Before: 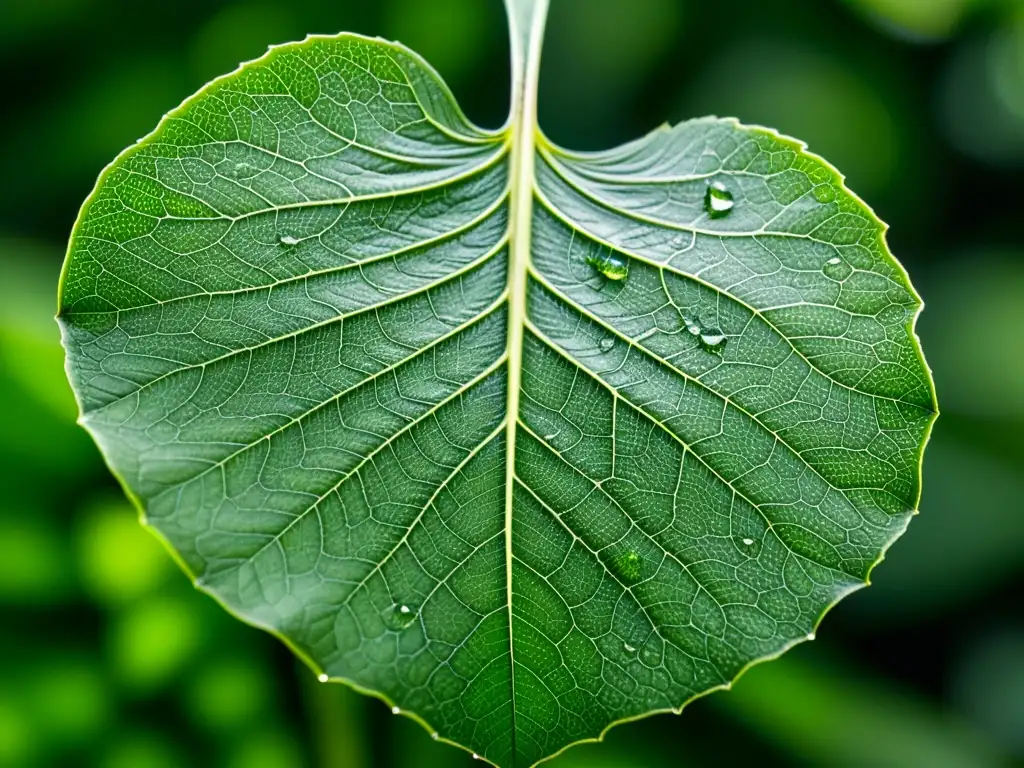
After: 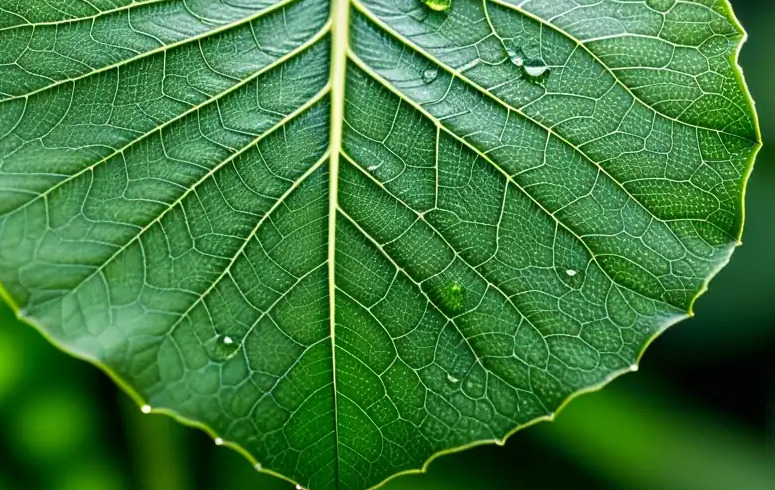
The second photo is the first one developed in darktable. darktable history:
velvia: strength 17%
crop and rotate: left 17.299%, top 35.115%, right 7.015%, bottom 1.024%
